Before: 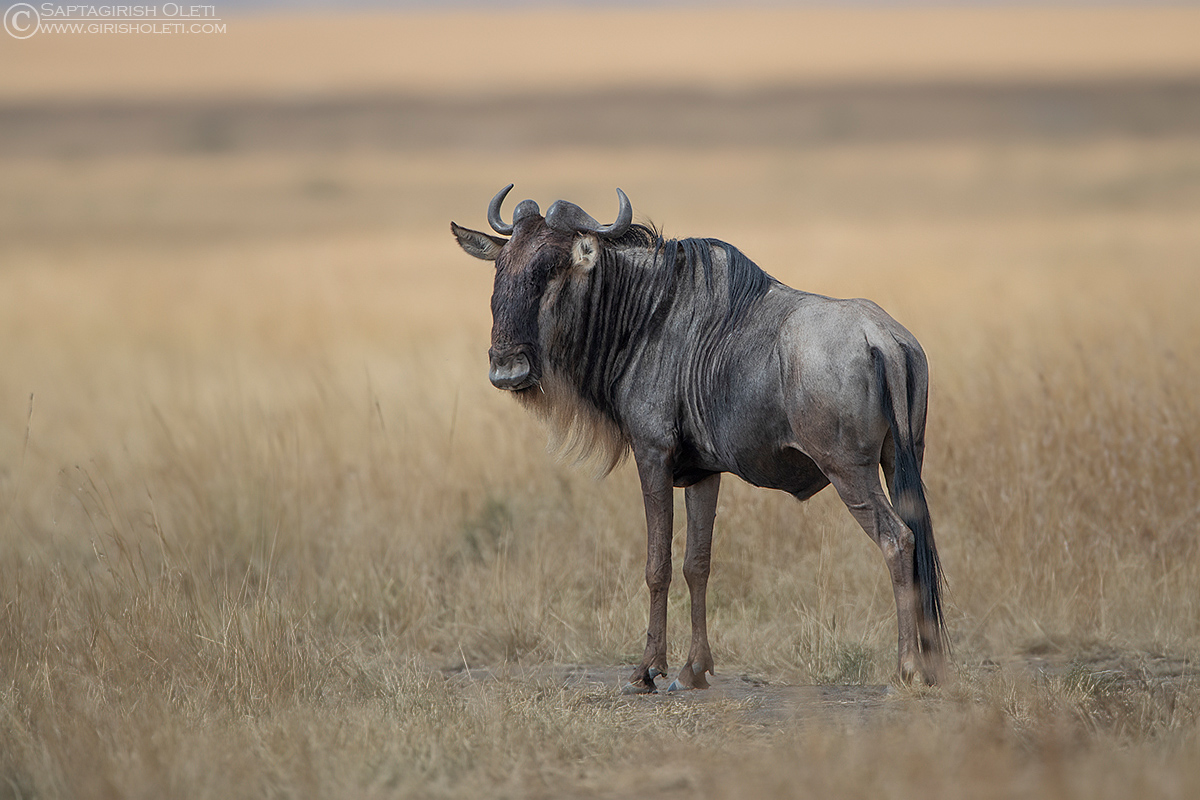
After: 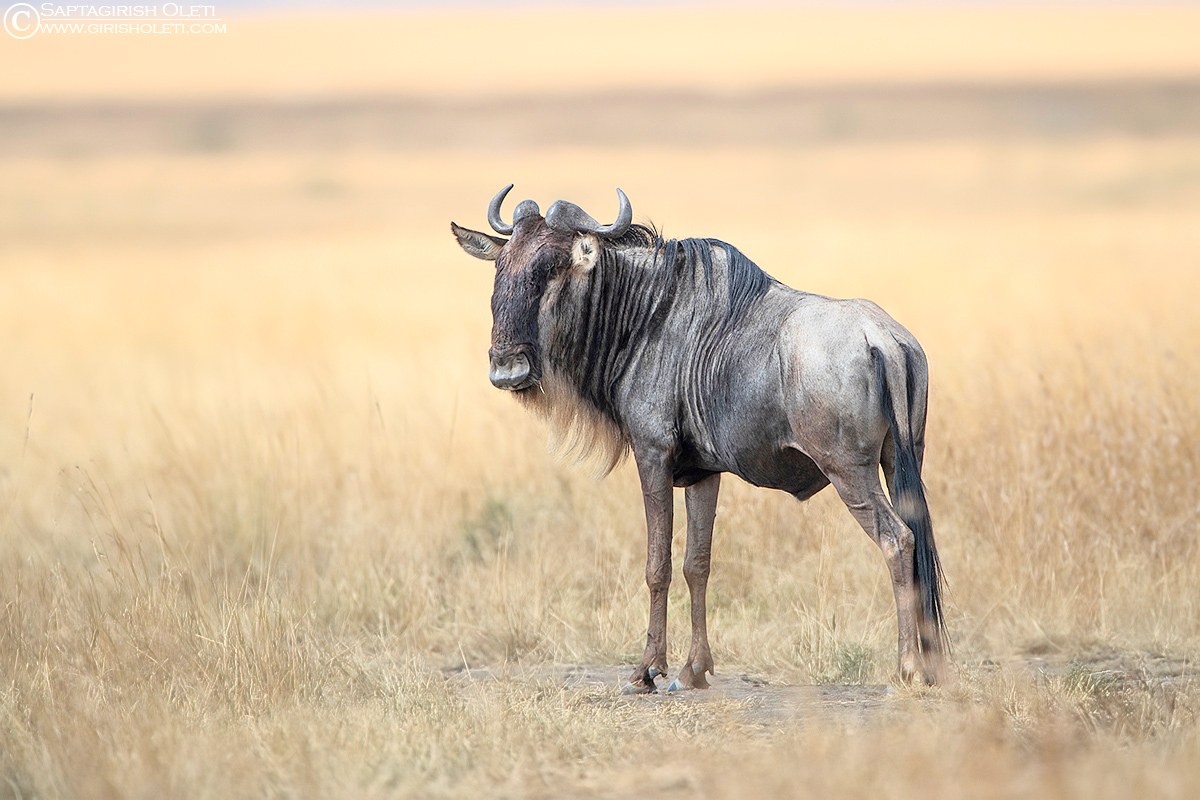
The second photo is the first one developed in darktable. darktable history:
exposure: black level correction 0, exposure 0.702 EV, compensate exposure bias true, compensate highlight preservation false
tone curve: curves: ch0 [(0, 0) (0.739, 0.837) (1, 1)]; ch1 [(0, 0) (0.226, 0.261) (0.383, 0.397) (0.462, 0.473) (0.498, 0.502) (0.521, 0.52) (0.578, 0.57) (1, 1)]; ch2 [(0, 0) (0.438, 0.456) (0.5, 0.5) (0.547, 0.557) (0.597, 0.58) (0.629, 0.603) (1, 1)], color space Lab, linked channels, preserve colors none
